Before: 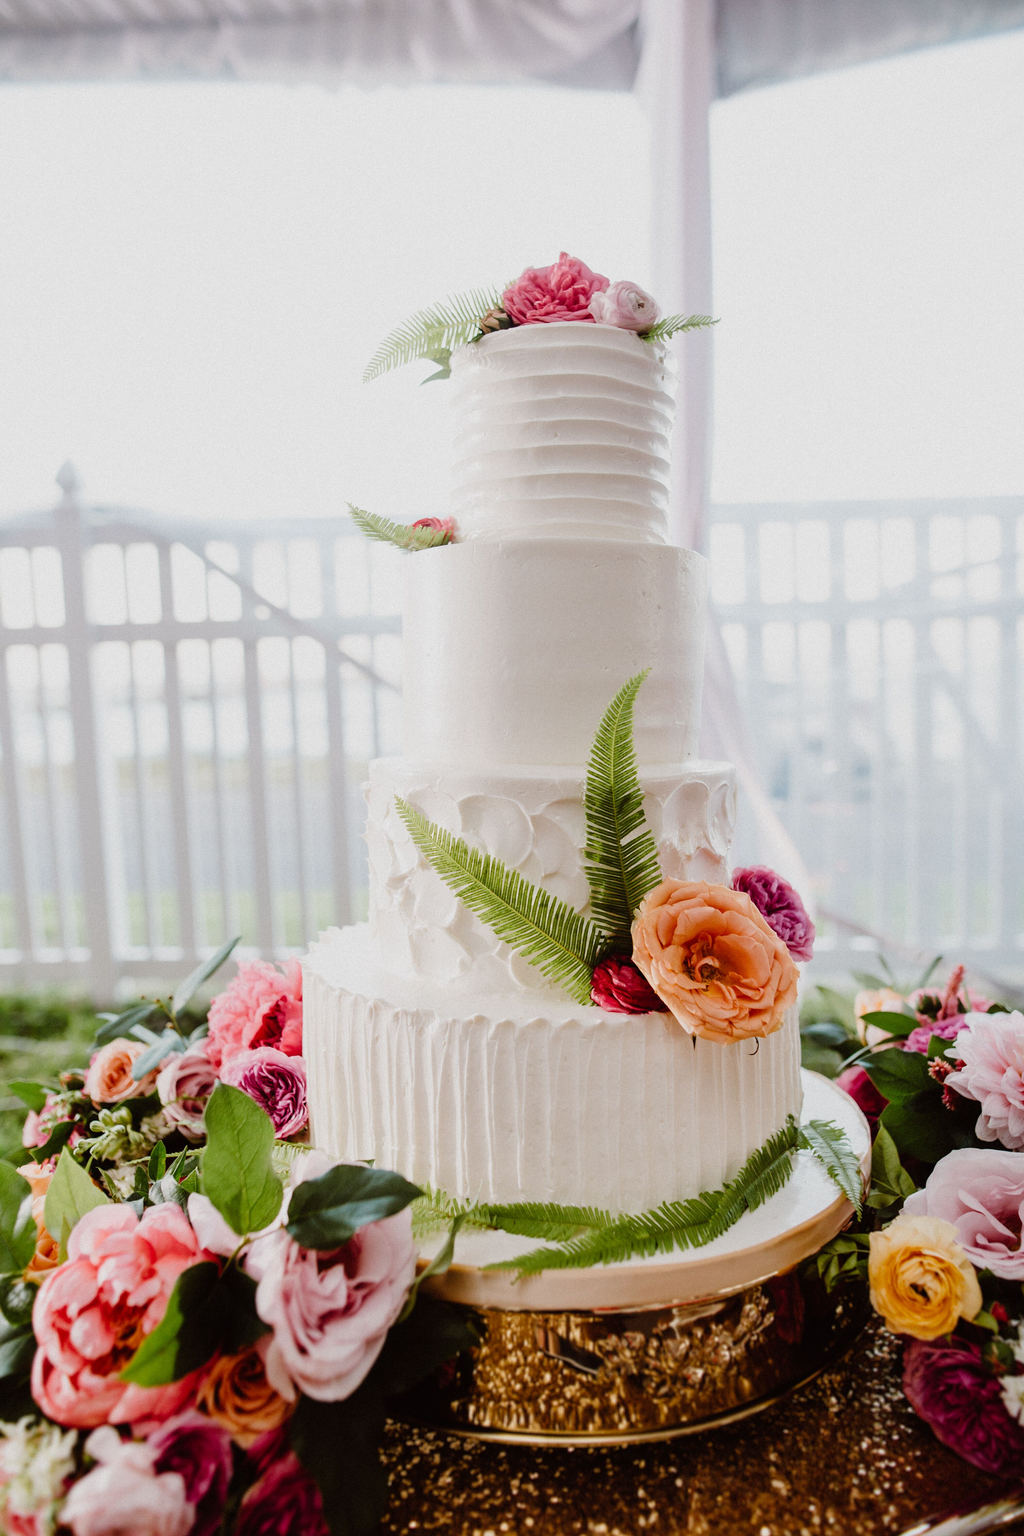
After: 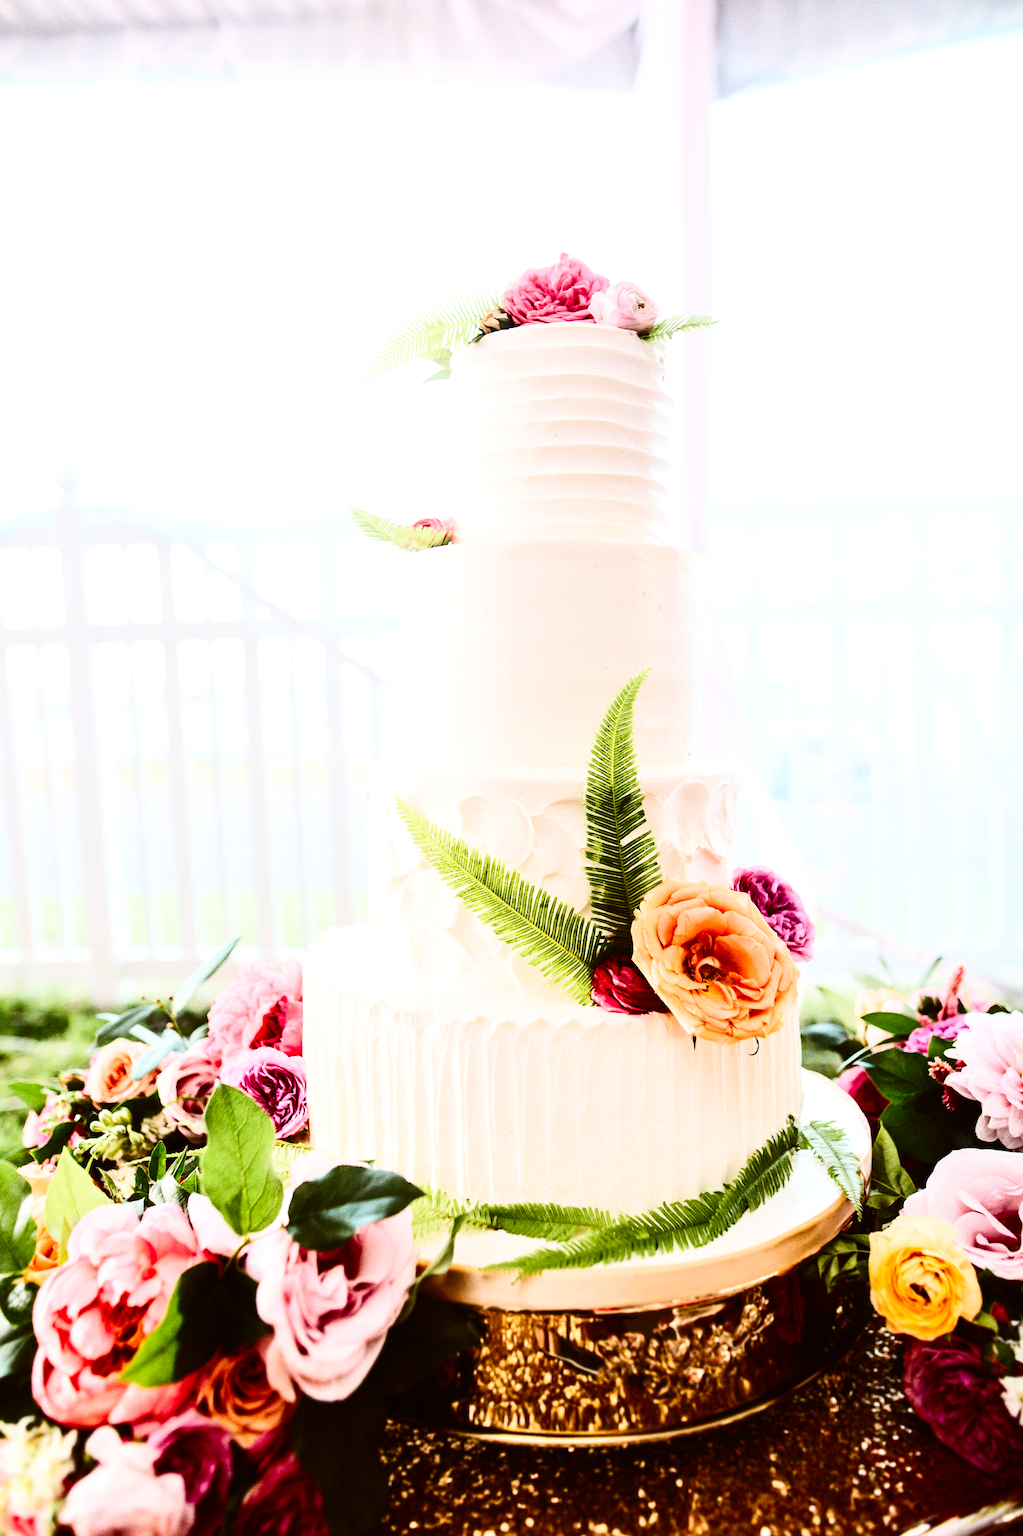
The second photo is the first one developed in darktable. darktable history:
exposure: exposure 0.608 EV, compensate highlight preservation false
contrast brightness saturation: contrast 0.408, brightness 0.104, saturation 0.205
